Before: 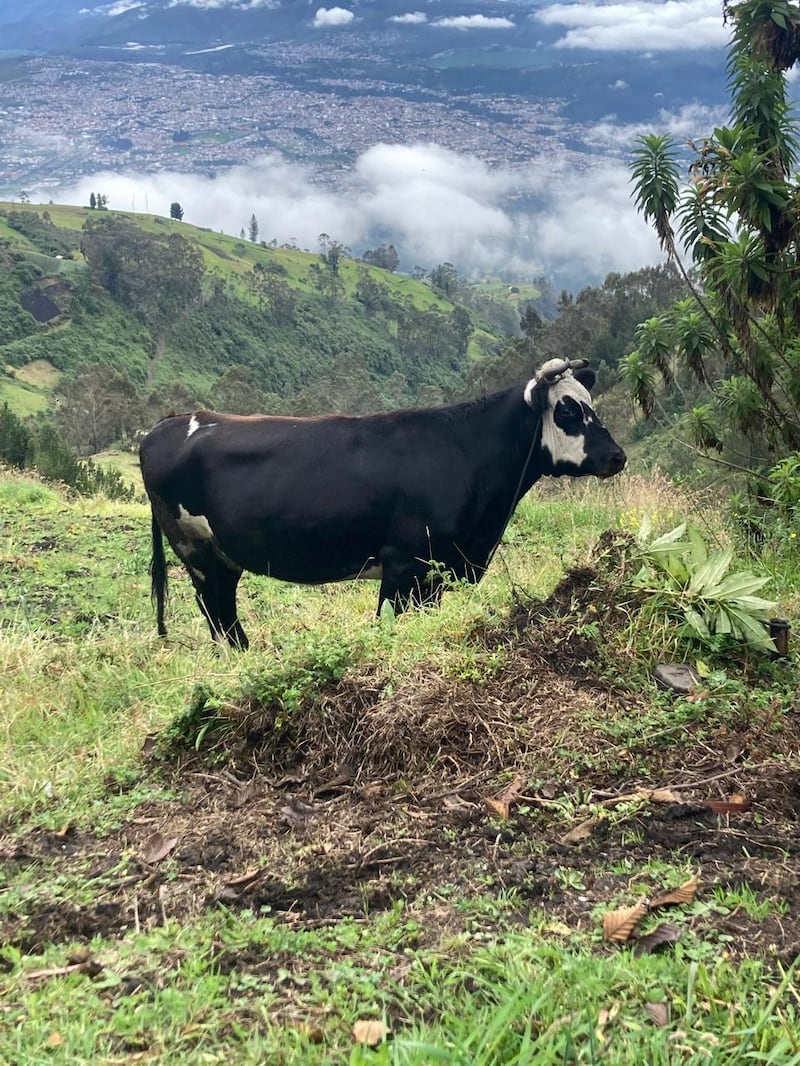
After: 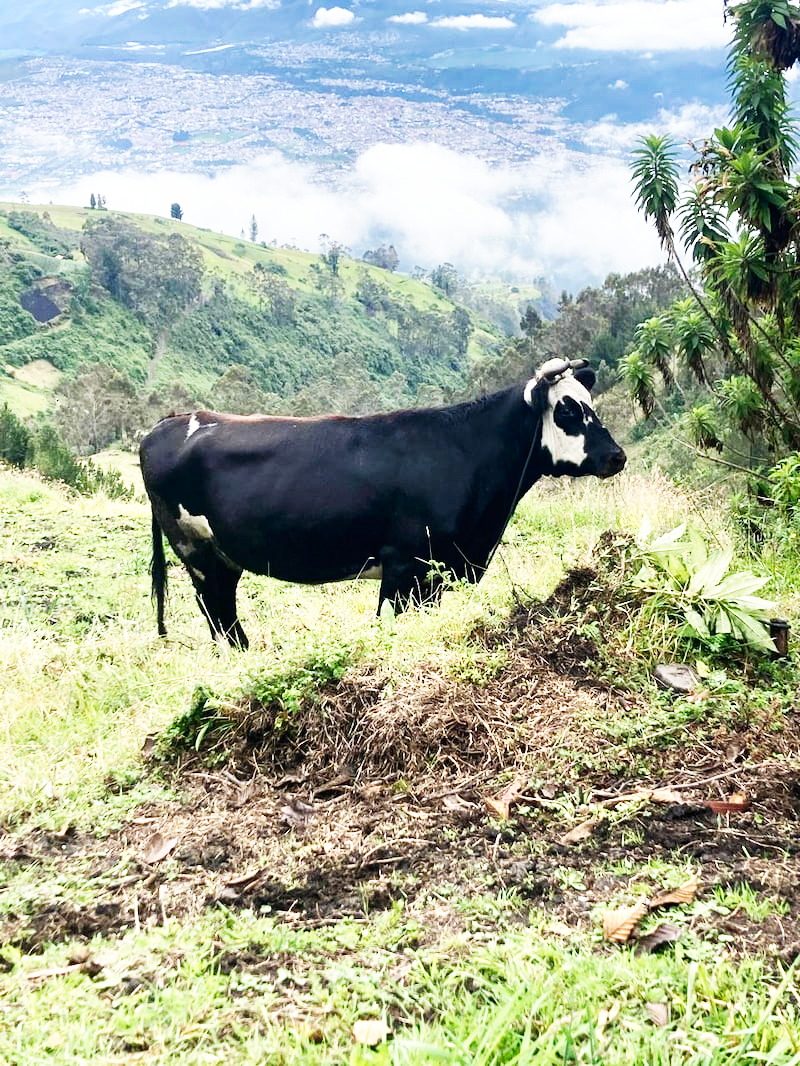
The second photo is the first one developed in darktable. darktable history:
color zones: curves: ch0 [(0, 0.5) (0.143, 0.52) (0.286, 0.5) (0.429, 0.5) (0.571, 0.5) (0.714, 0.5) (0.857, 0.5) (1, 0.5)]; ch1 [(0, 0.489) (0.155, 0.45) (0.286, 0.466) (0.429, 0.5) (0.571, 0.5) (0.714, 0.5) (0.857, 0.5) (1, 0.489)]
base curve: curves: ch0 [(0, 0) (0.007, 0.004) (0.027, 0.03) (0.046, 0.07) (0.207, 0.54) (0.442, 0.872) (0.673, 0.972) (1, 1)], preserve colors none
